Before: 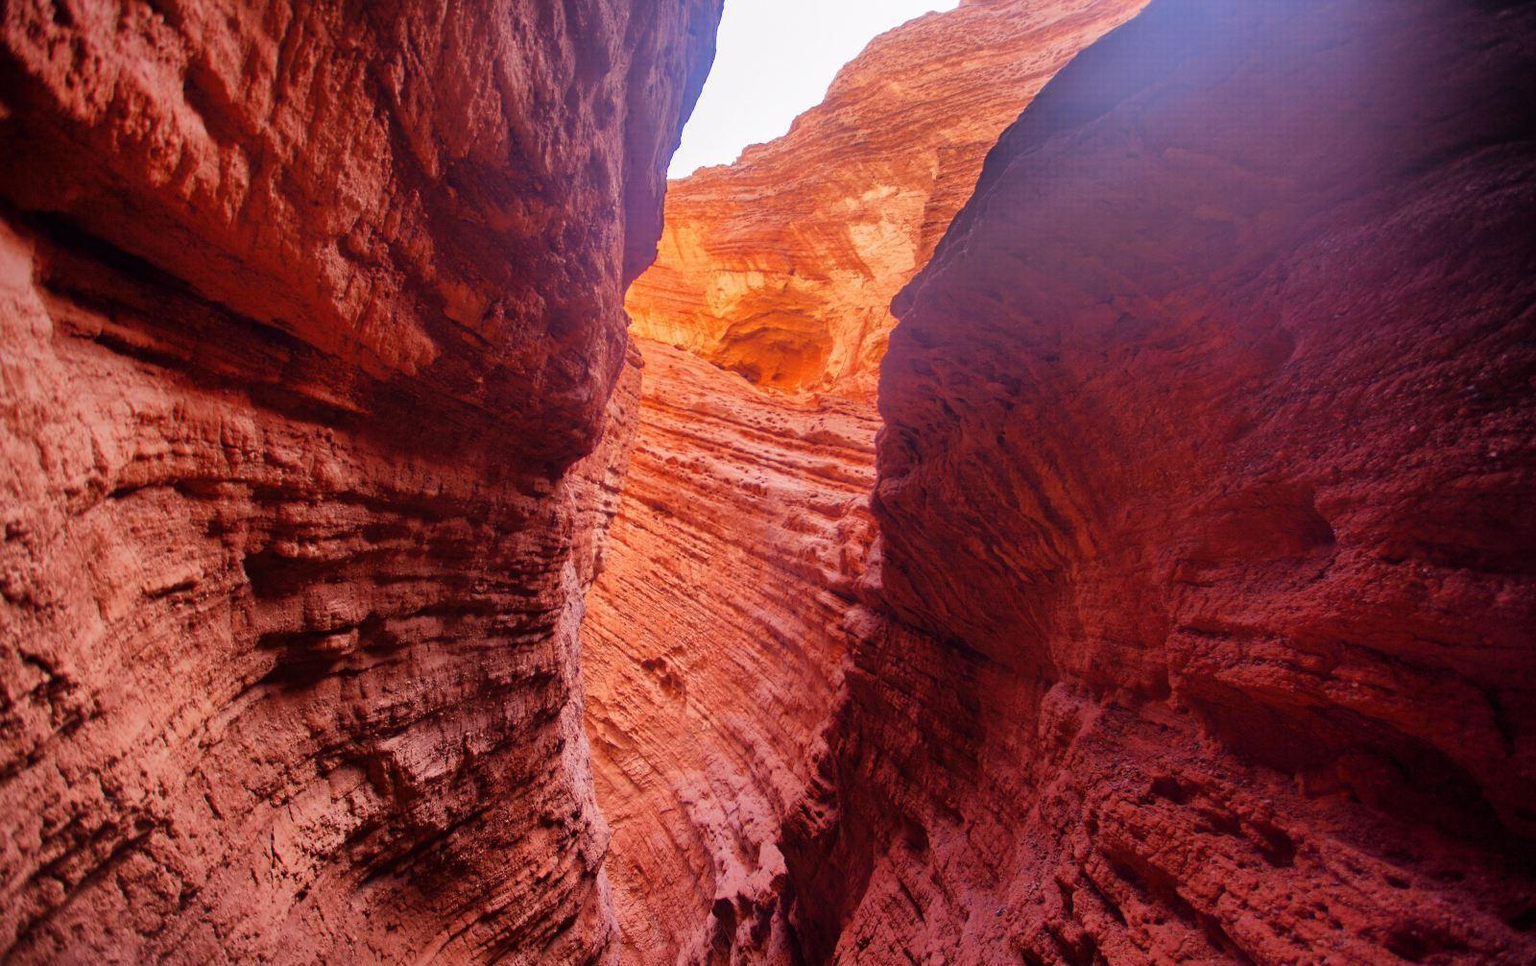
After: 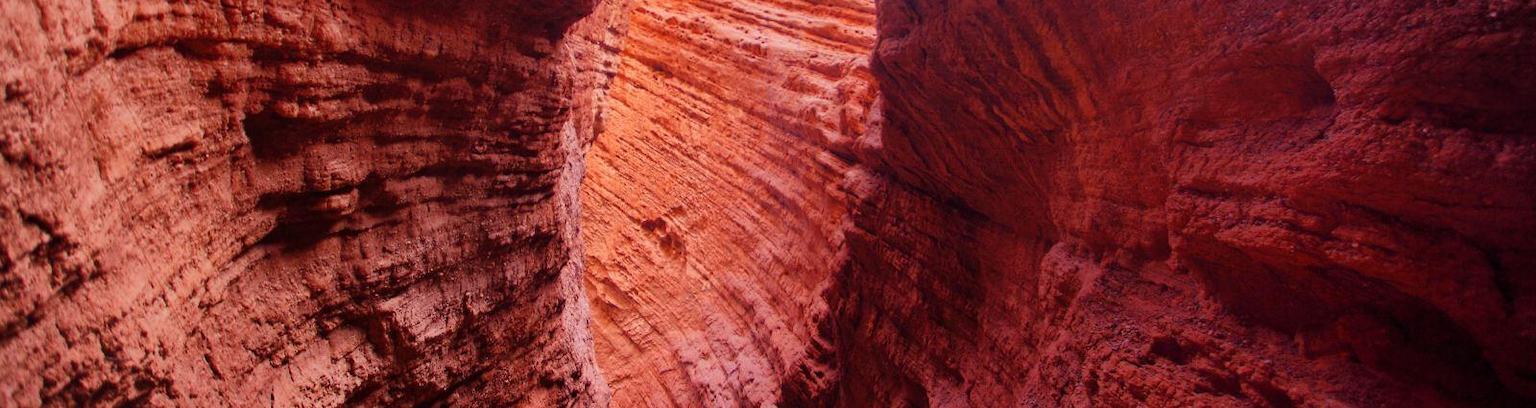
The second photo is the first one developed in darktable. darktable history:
exposure: compensate exposure bias true, compensate highlight preservation false
crop: top 45.596%, bottom 12.136%
